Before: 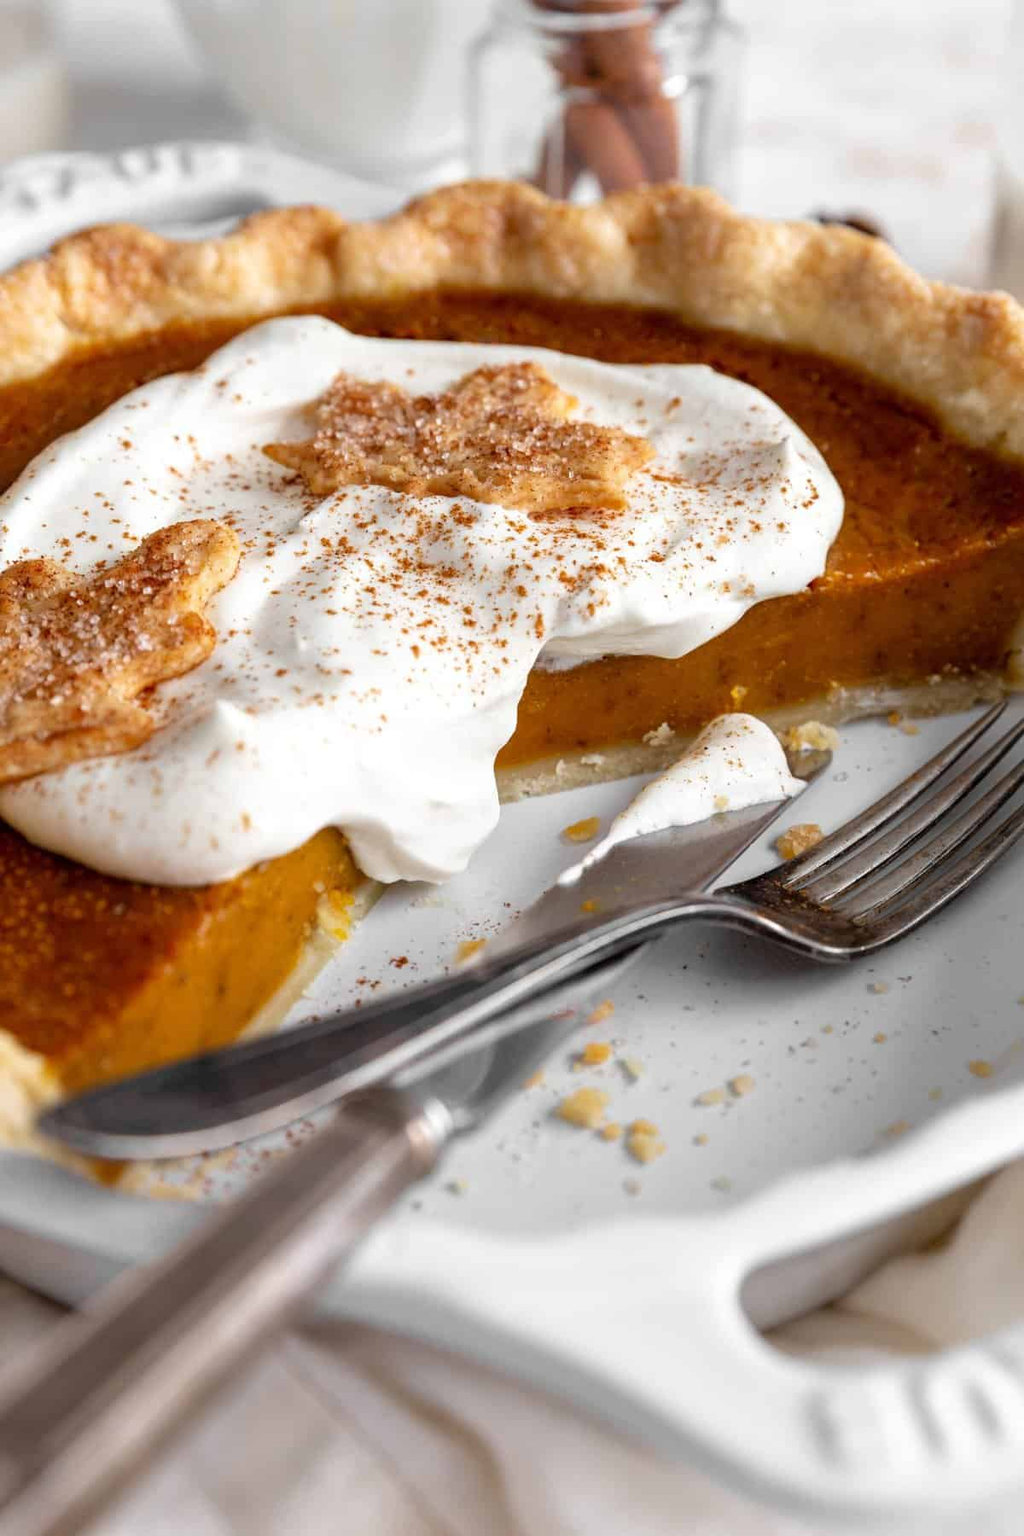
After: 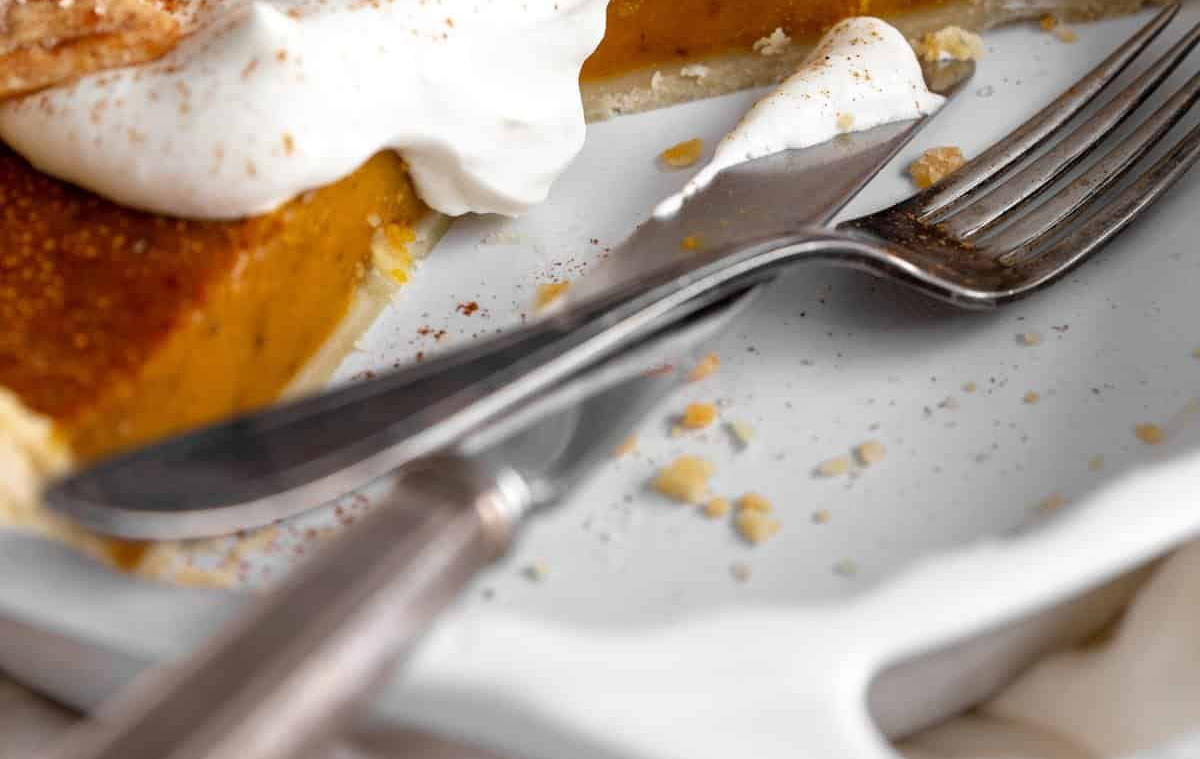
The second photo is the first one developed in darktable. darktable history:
tone equalizer: on, module defaults
crop: top 45.551%, bottom 12.262%
